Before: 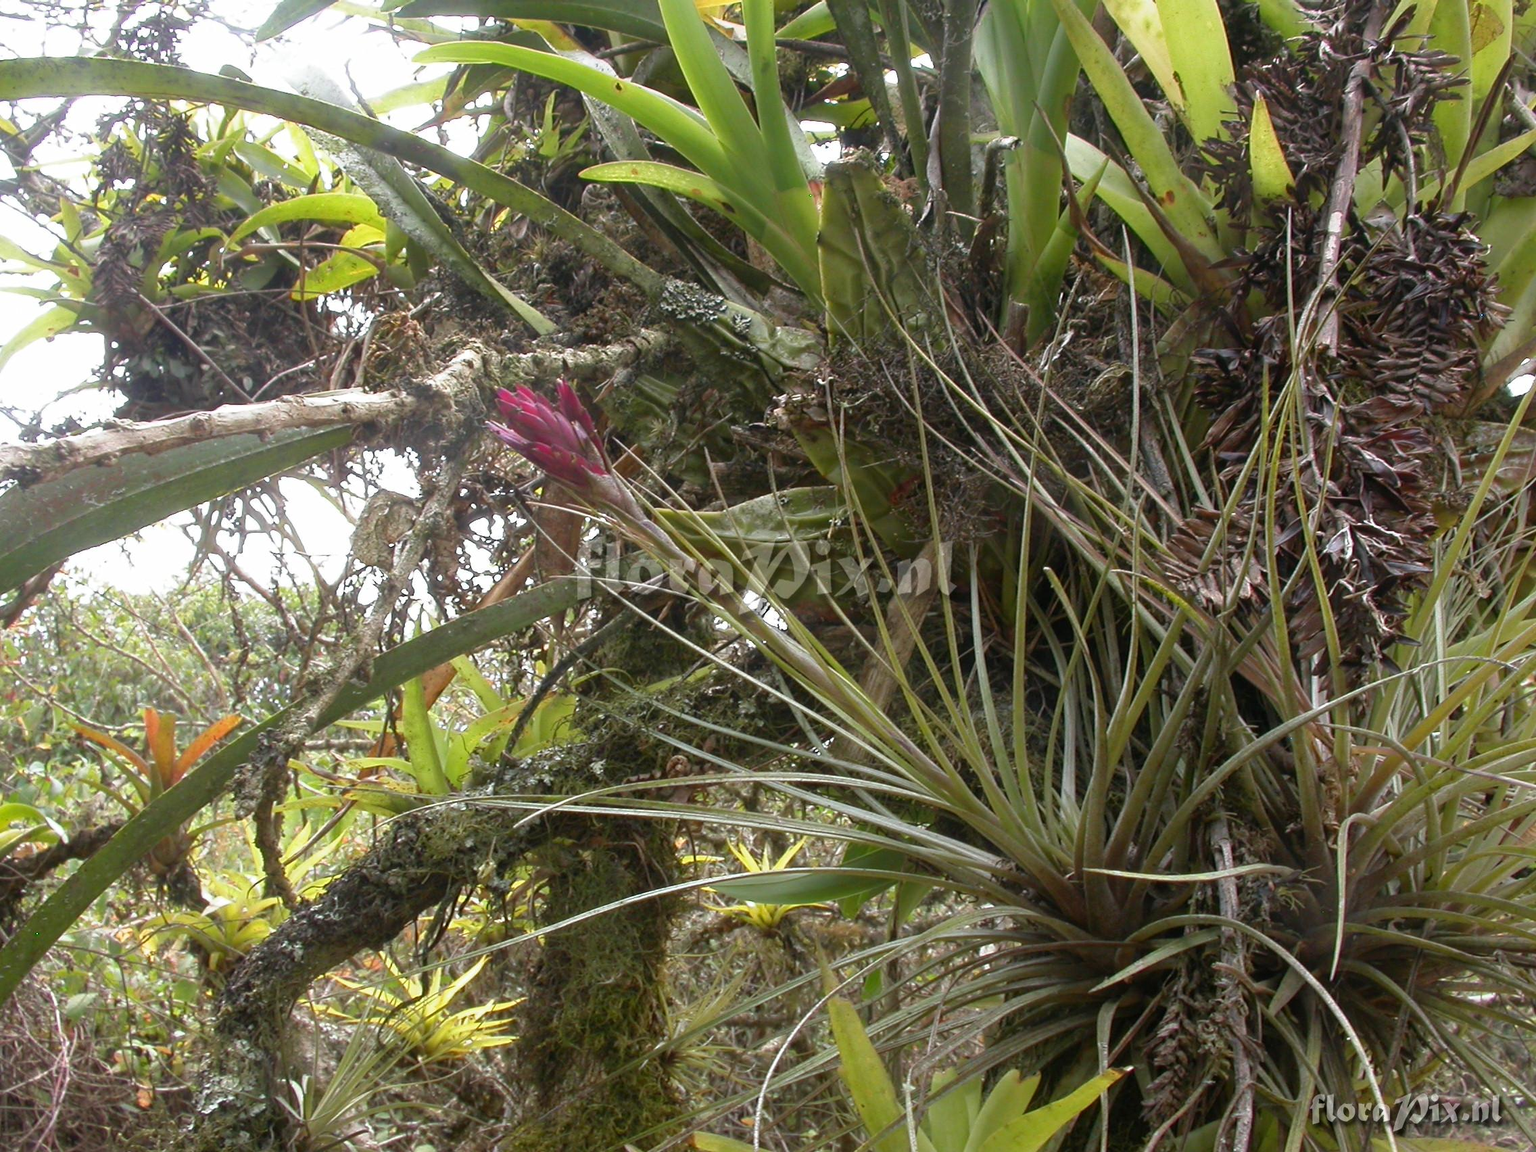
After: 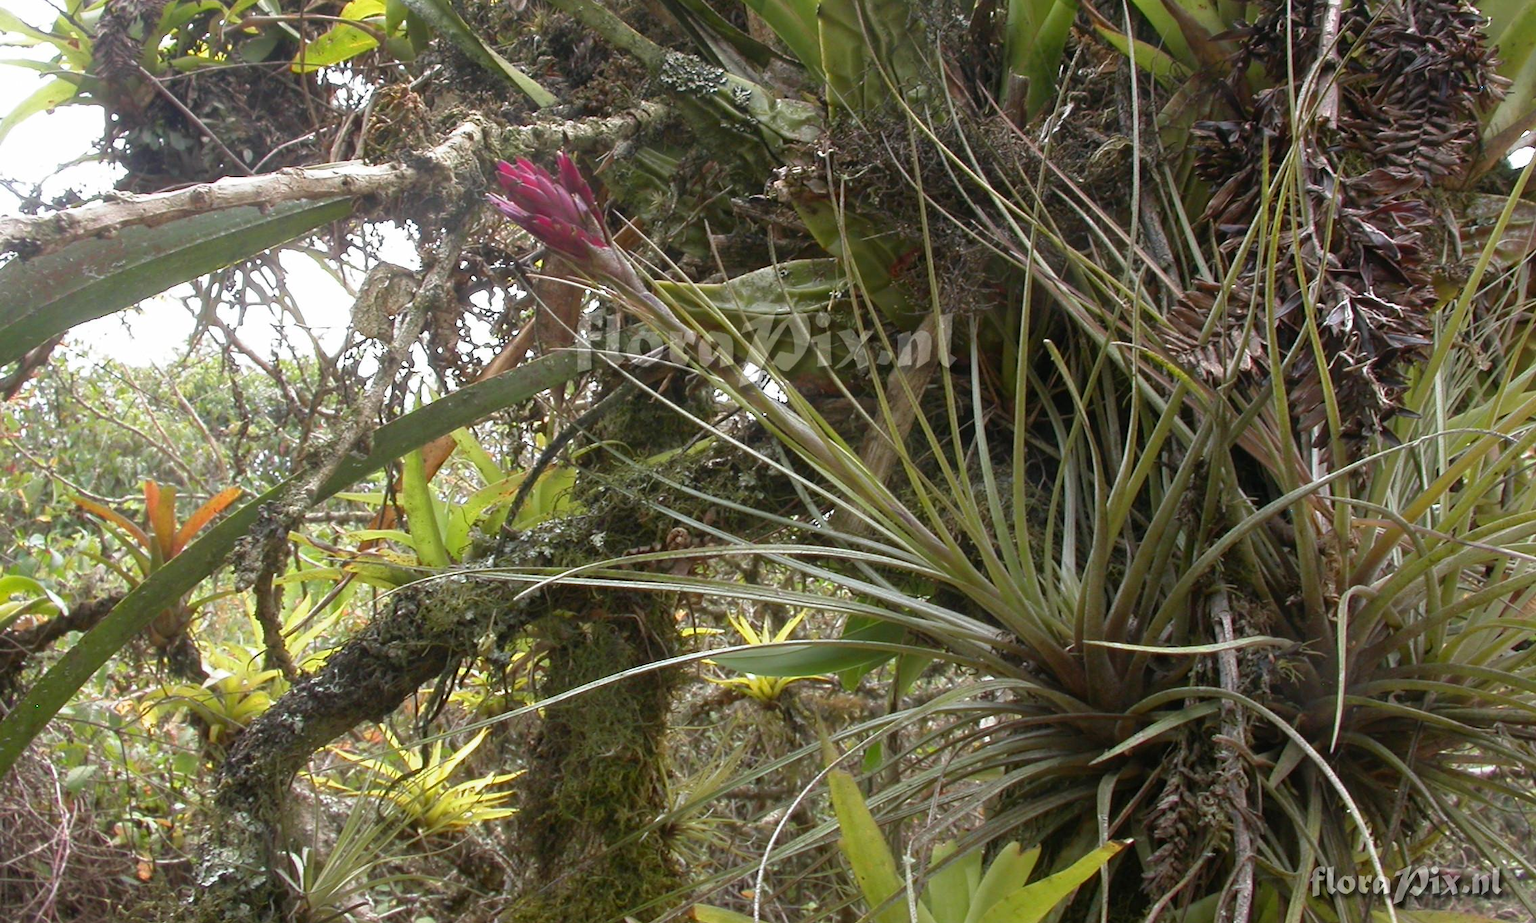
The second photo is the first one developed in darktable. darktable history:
crop and rotate: top 19.786%
